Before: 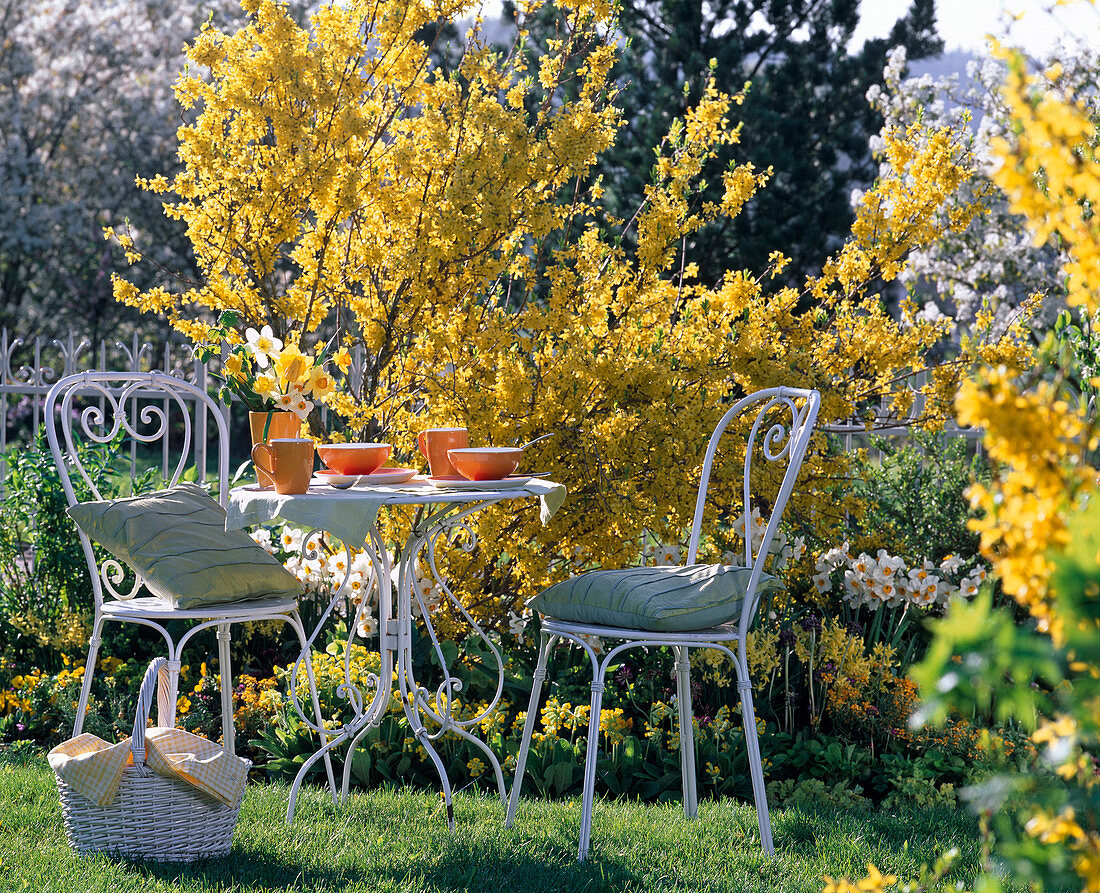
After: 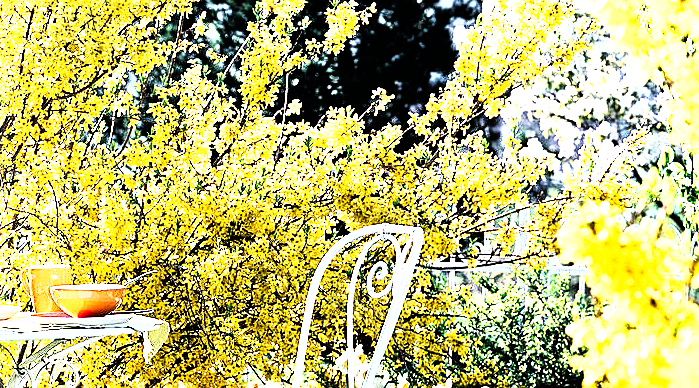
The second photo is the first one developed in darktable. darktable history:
sharpen: on, module defaults
tone equalizer: -8 EV -1.1 EV, -7 EV -1.03 EV, -6 EV -0.865 EV, -5 EV -0.596 EV, -3 EV 0.599 EV, -2 EV 0.857 EV, -1 EV 1 EV, +0 EV 1.07 EV
crop: left 36.121%, top 18.271%, right 0.311%, bottom 38.207%
base curve: curves: ch0 [(0, 0) (0.007, 0.004) (0.027, 0.03) (0.046, 0.07) (0.207, 0.54) (0.442, 0.872) (0.673, 0.972) (1, 1)], preserve colors none
tone curve: curves: ch0 [(0, 0) (0.003, 0.001) (0.011, 0.002) (0.025, 0.002) (0.044, 0.006) (0.069, 0.01) (0.1, 0.017) (0.136, 0.023) (0.177, 0.038) (0.224, 0.066) (0.277, 0.118) (0.335, 0.185) (0.399, 0.264) (0.468, 0.365) (0.543, 0.475) (0.623, 0.606) (0.709, 0.759) (0.801, 0.923) (0.898, 0.999) (1, 1)], color space Lab, linked channels, preserve colors none
